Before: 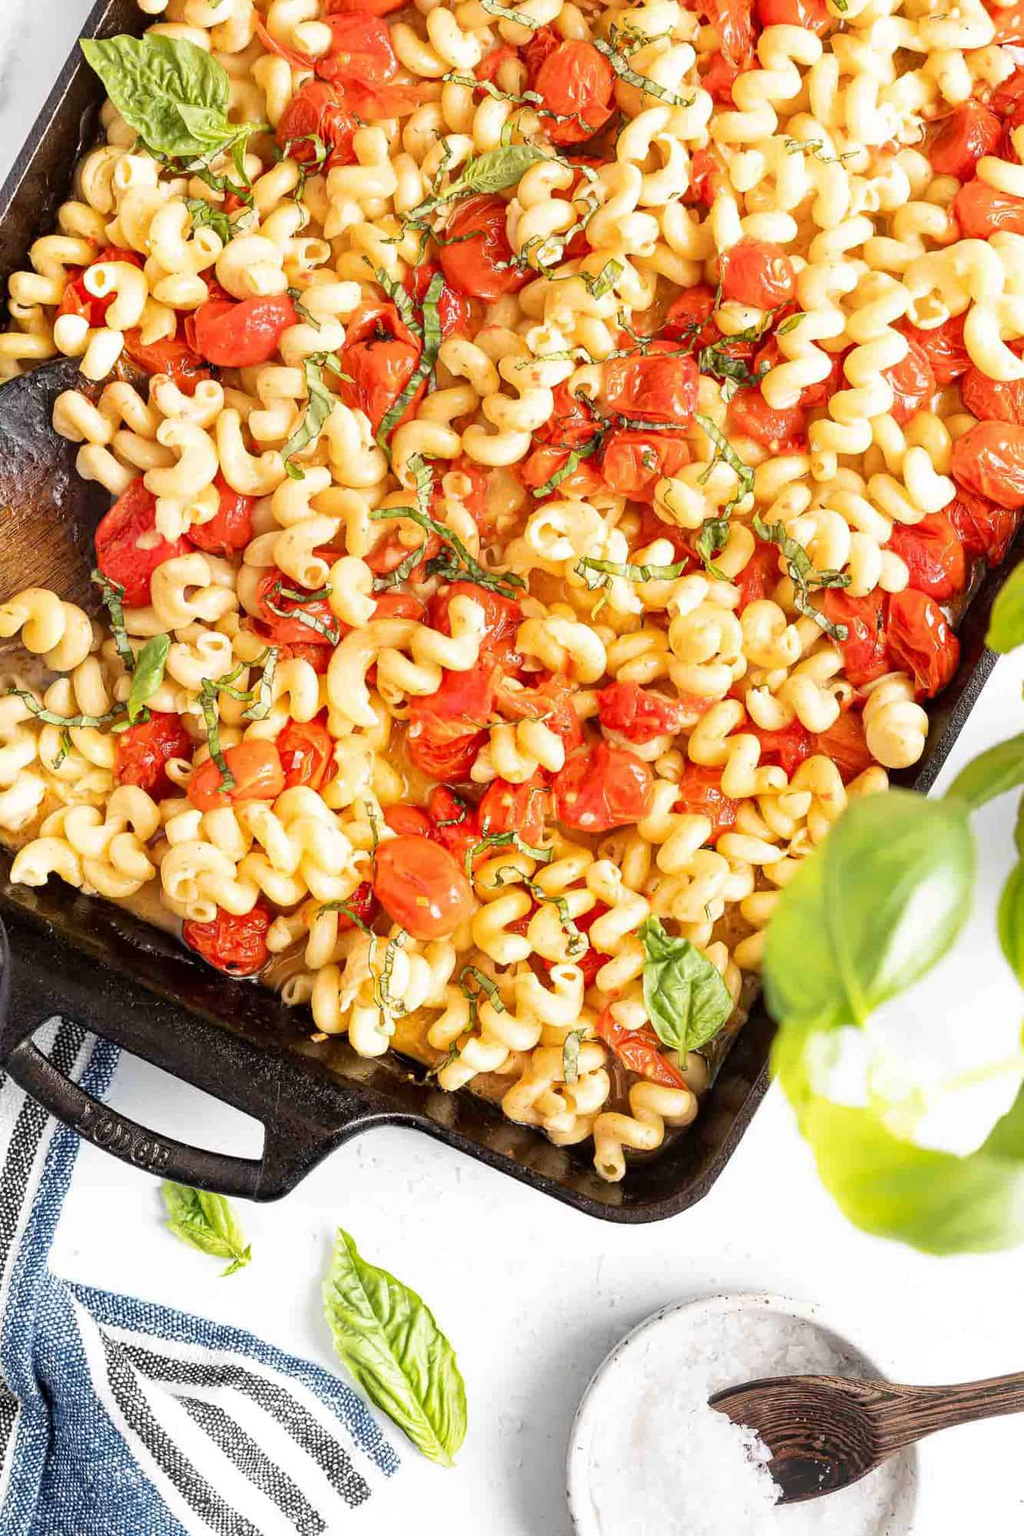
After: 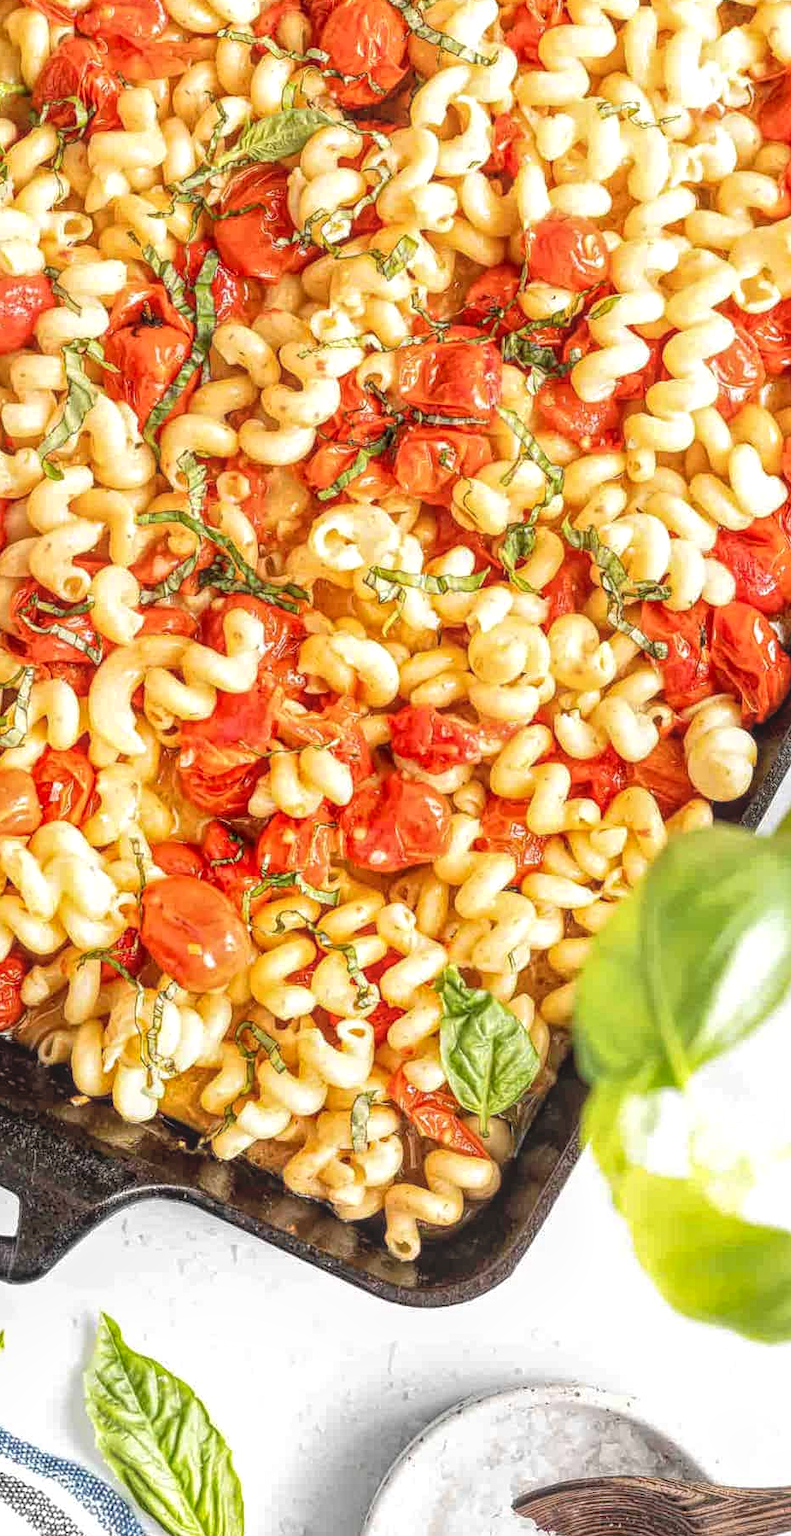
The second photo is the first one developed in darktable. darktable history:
crop and rotate: left 24.157%, top 3.103%, right 6.245%, bottom 6.91%
local contrast: highlights 74%, shadows 55%, detail 177%, midtone range 0.204
